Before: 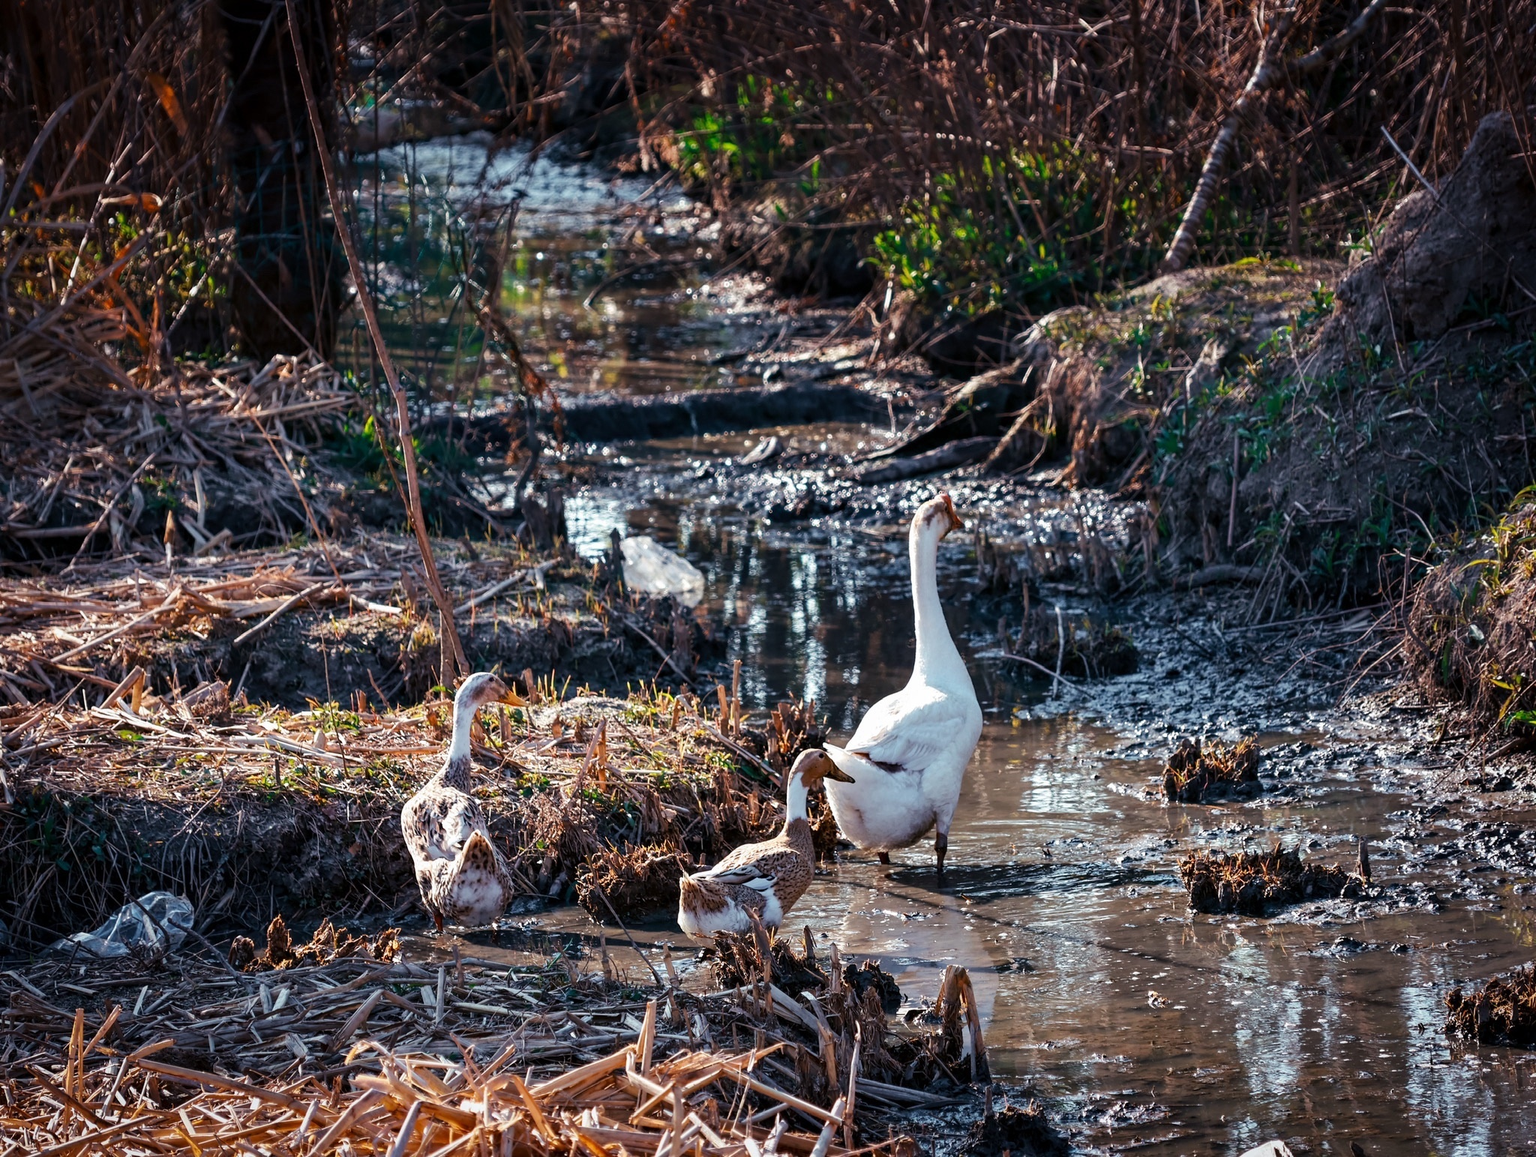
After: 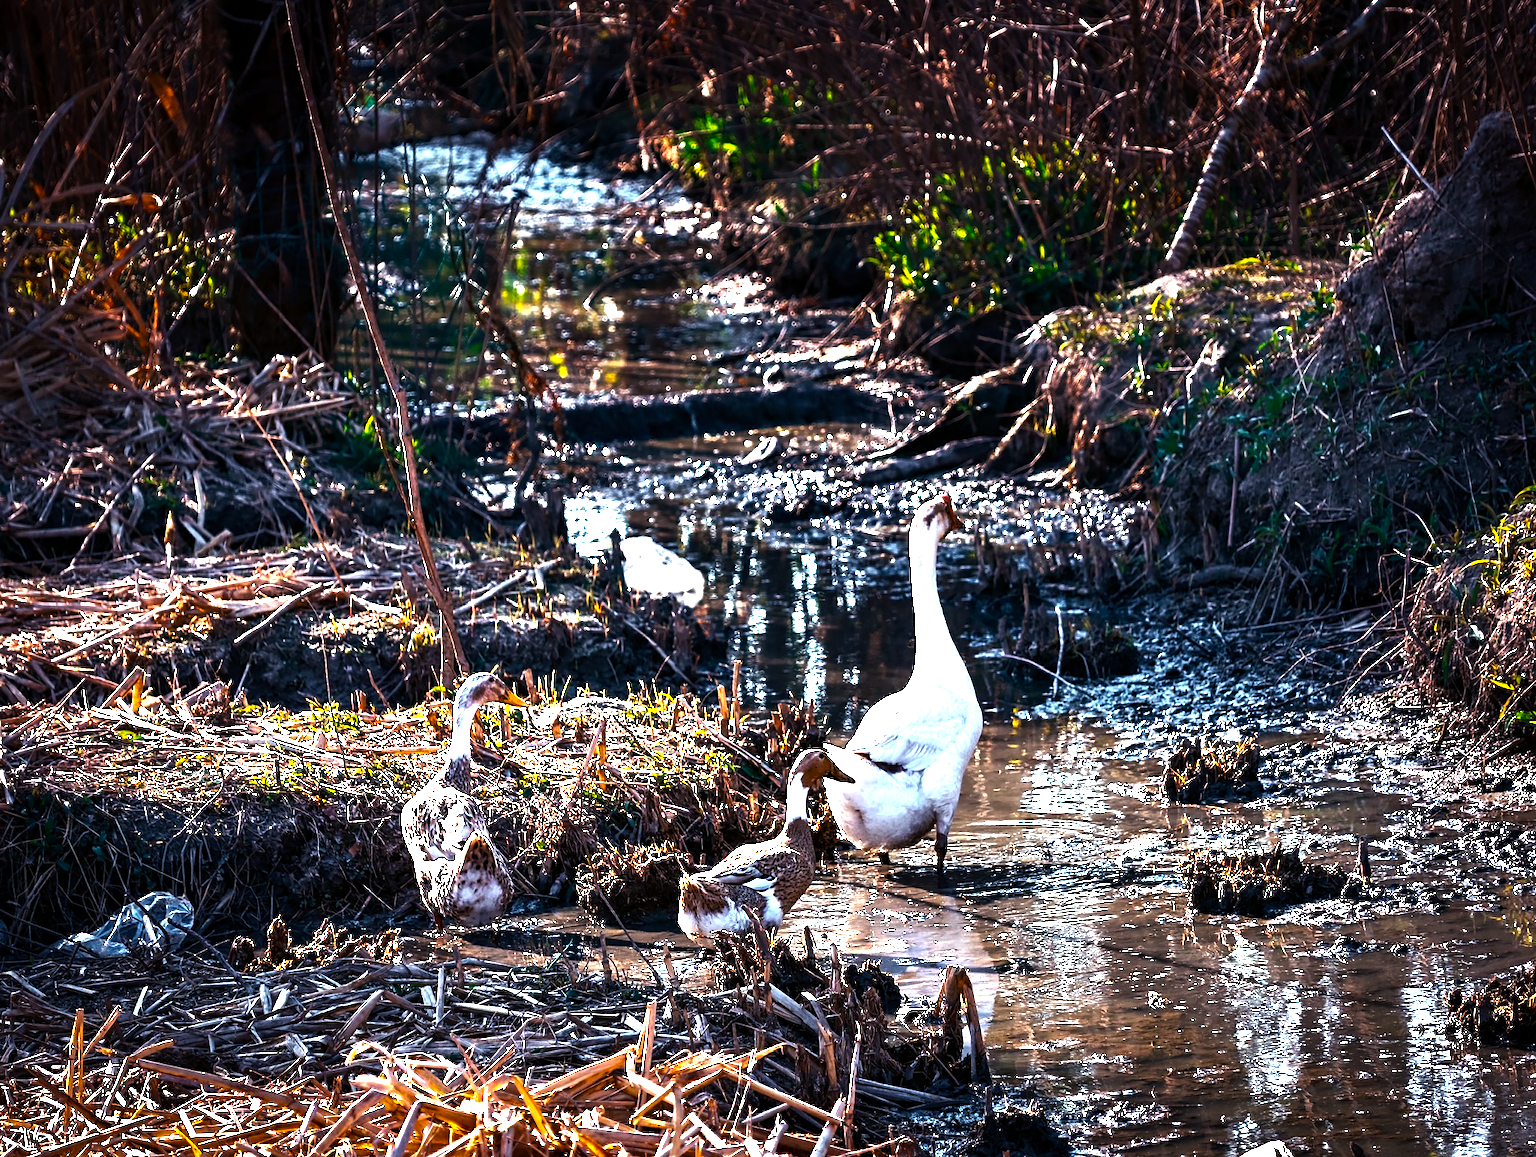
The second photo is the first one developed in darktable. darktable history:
color balance rgb: shadows lift › chroma 1.765%, shadows lift › hue 263.42°, highlights gain › chroma 0.267%, highlights gain › hue 330.27°, perceptual saturation grading › global saturation 30.399%, perceptual brilliance grading › highlights 74.498%, perceptual brilliance grading › shadows -30.321%, global vibrance 20%
sharpen: amount 0.211
